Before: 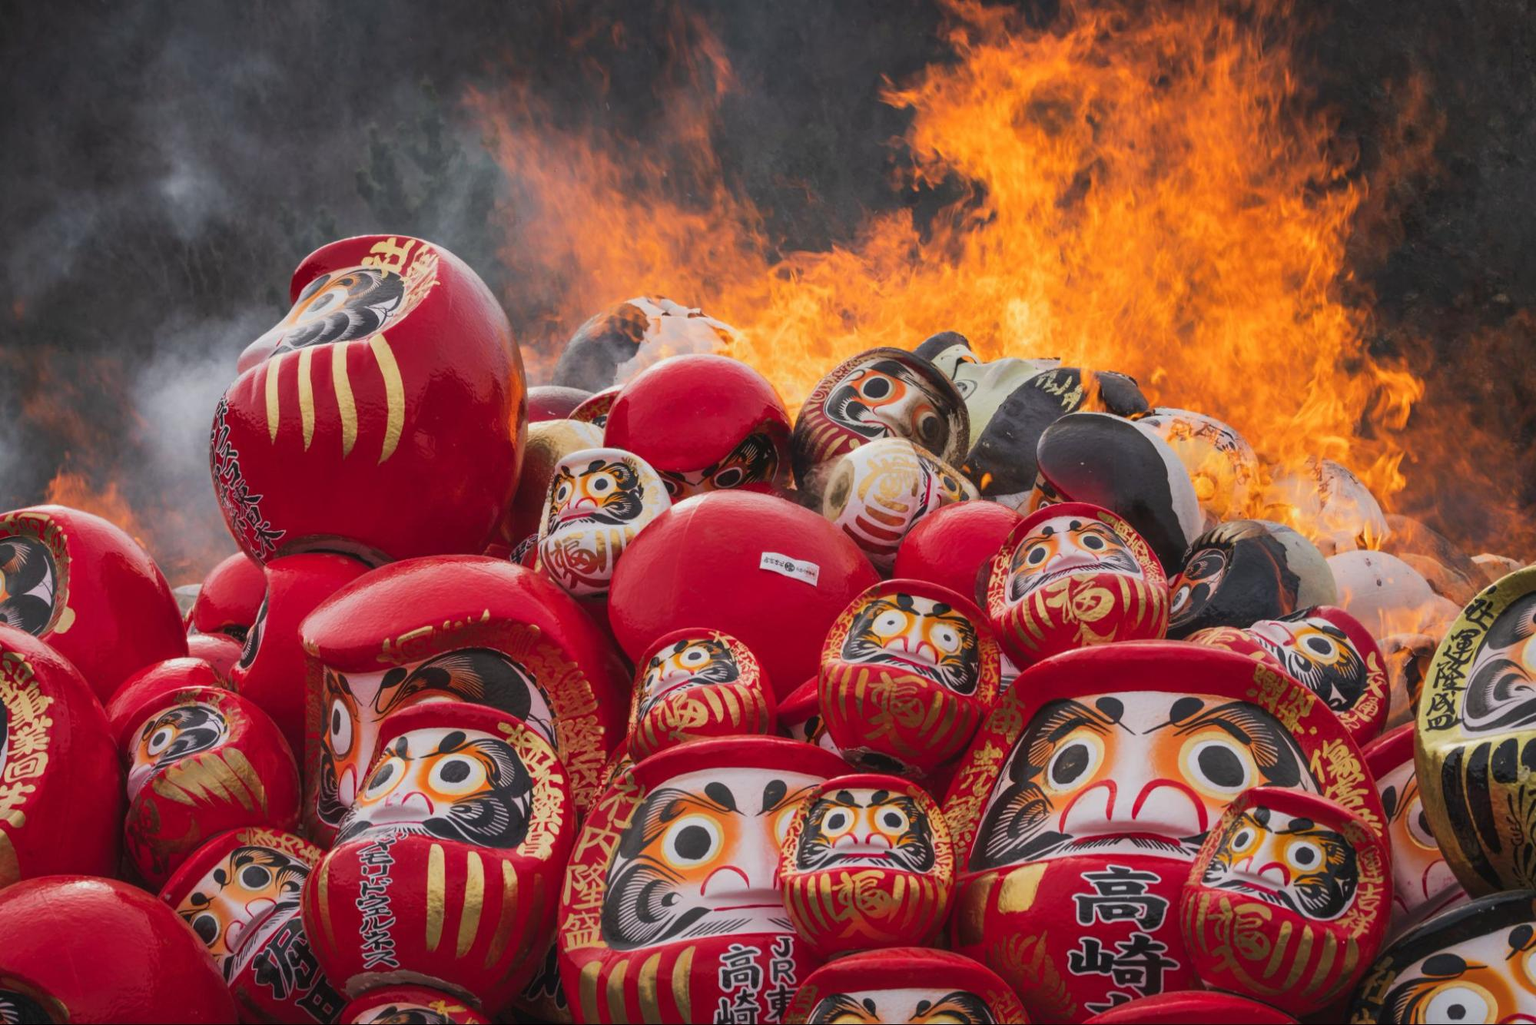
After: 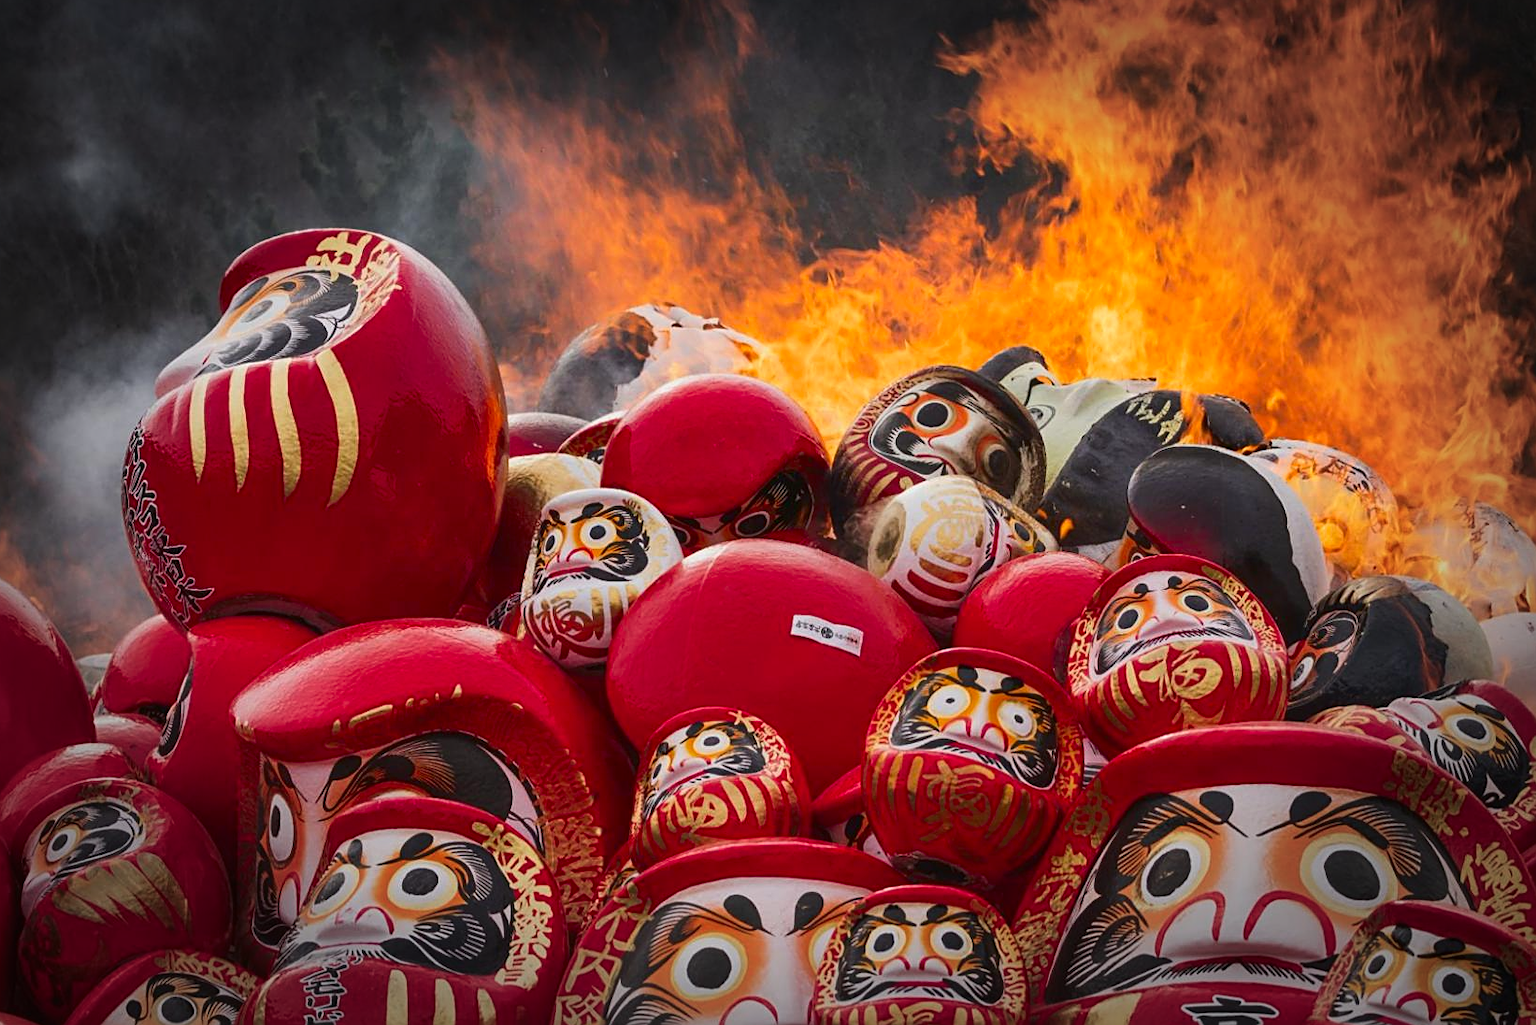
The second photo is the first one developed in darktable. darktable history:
contrast brightness saturation: contrast 0.13, brightness -0.05, saturation 0.16
crop and rotate: left 7.196%, top 4.574%, right 10.605%, bottom 13.178%
white balance: emerald 1
tone equalizer: on, module defaults
color correction: highlights a* -0.182, highlights b* -0.124
exposure: compensate highlight preservation false
sharpen: on, module defaults
vignetting: fall-off start 66.7%, fall-off radius 39.74%, brightness -0.576, saturation -0.258, automatic ratio true, width/height ratio 0.671, dithering 16-bit output
